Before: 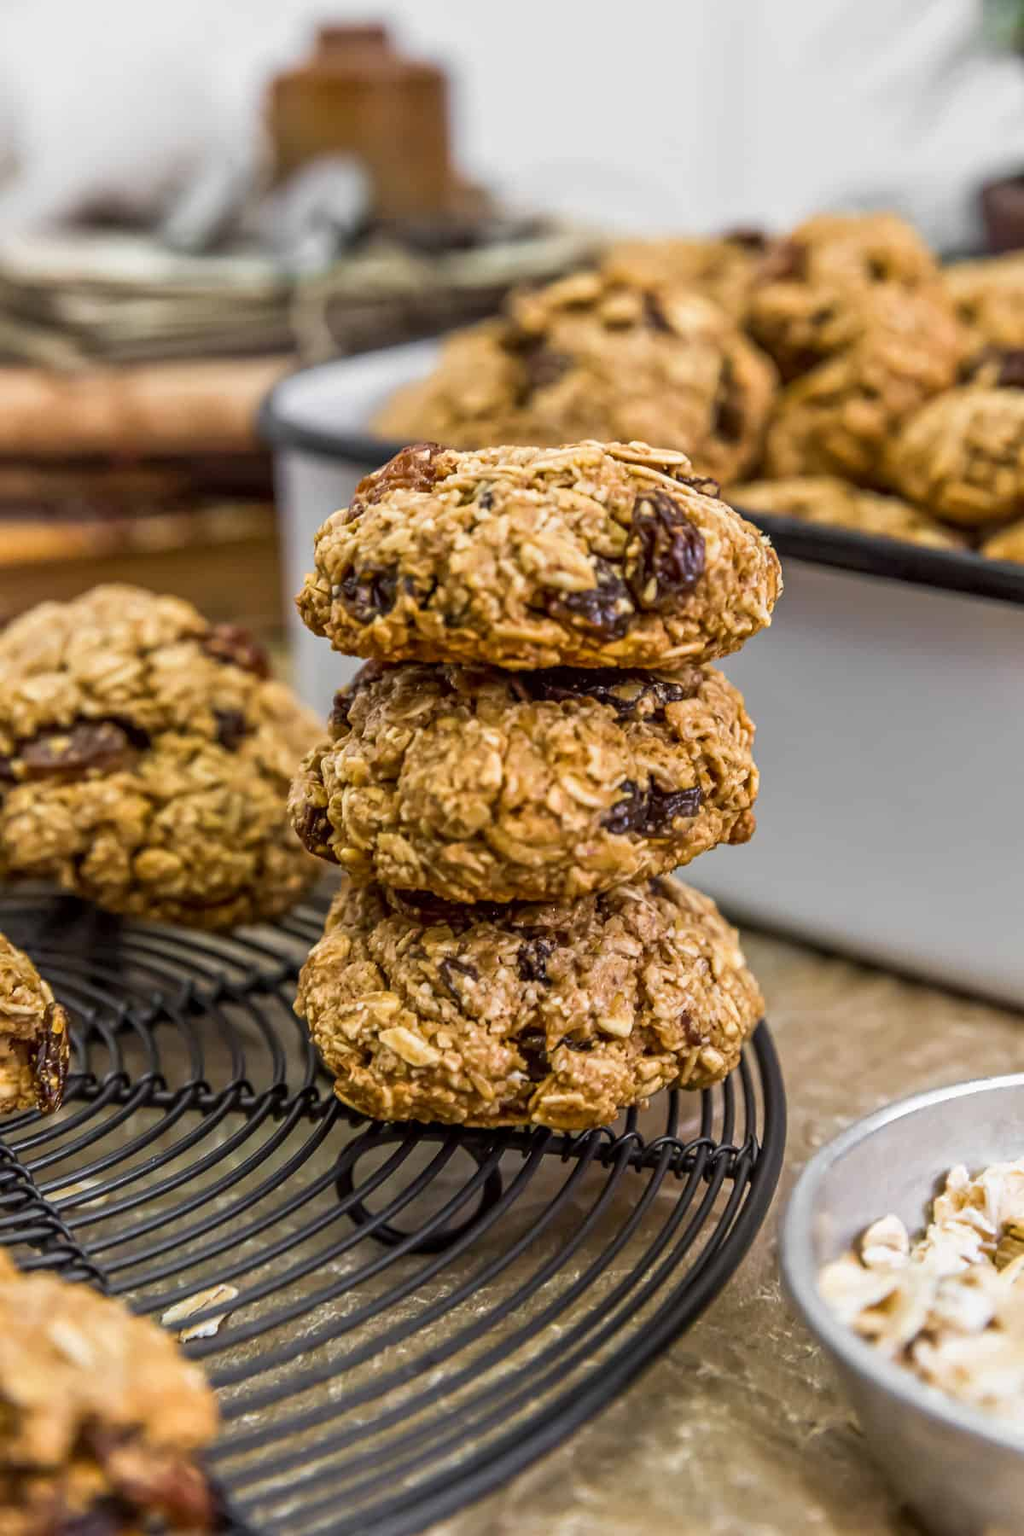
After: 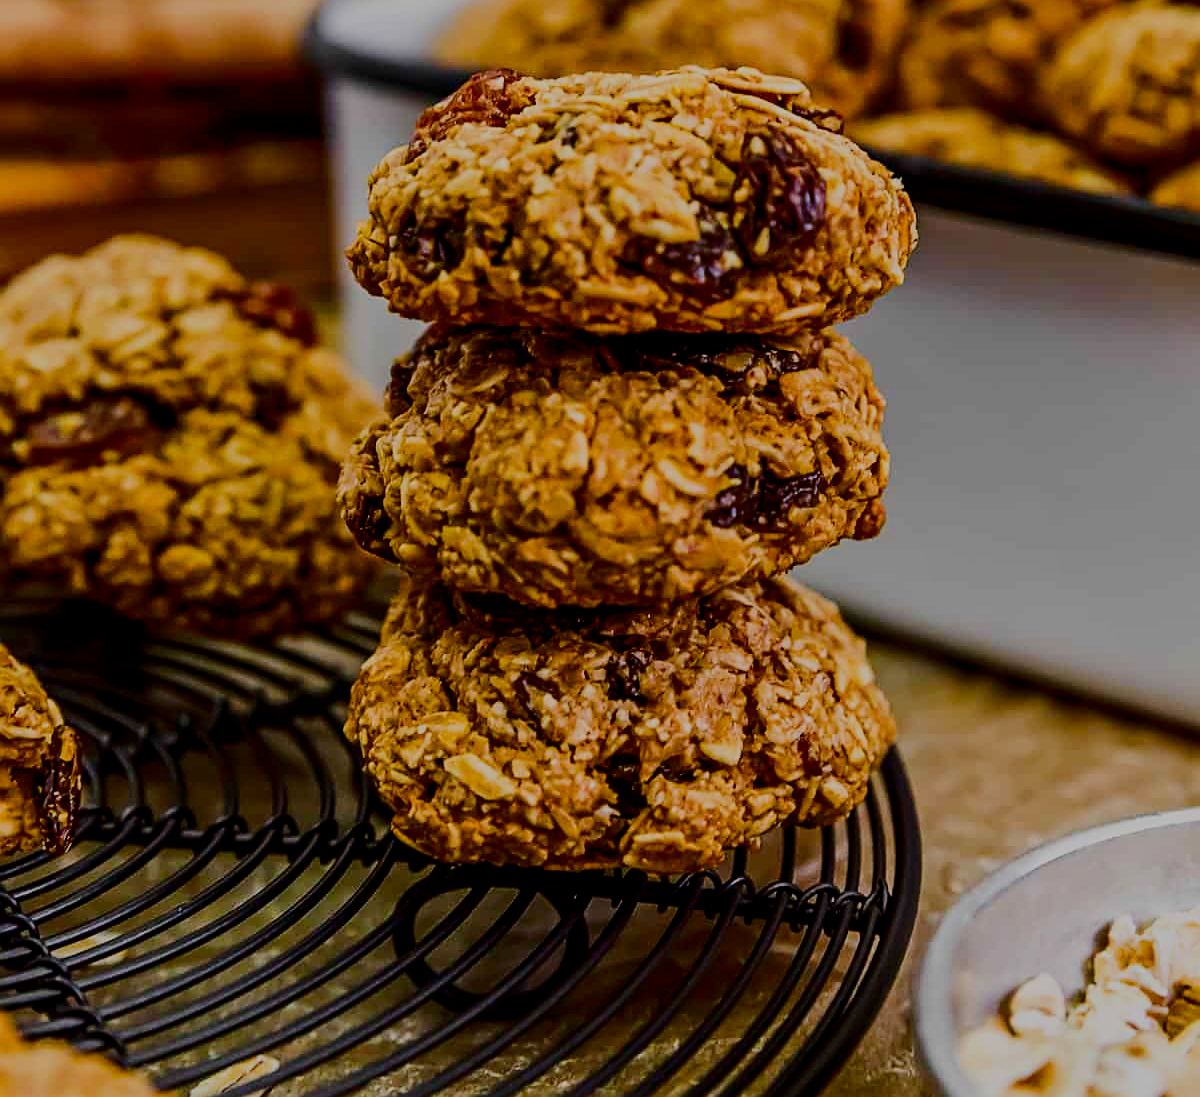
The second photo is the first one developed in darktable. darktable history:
contrast brightness saturation: contrast 0.225, brightness -0.181, saturation 0.243
shadows and highlights: radius 120.4, shadows 21.3, white point adjustment -9.7, highlights -15.08, soften with gaussian
color balance rgb: power › hue 206.81°, linear chroma grading › shadows 19.306%, linear chroma grading › highlights 2.991%, linear chroma grading › mid-tones 10.305%, perceptual saturation grading › global saturation 0.844%, global vibrance 30.089%
sharpen: on, module defaults
crop and rotate: top 25.002%, bottom 14.017%
filmic rgb: black relative exposure -6.19 EV, white relative exposure 6.96 EV, hardness 2.24
